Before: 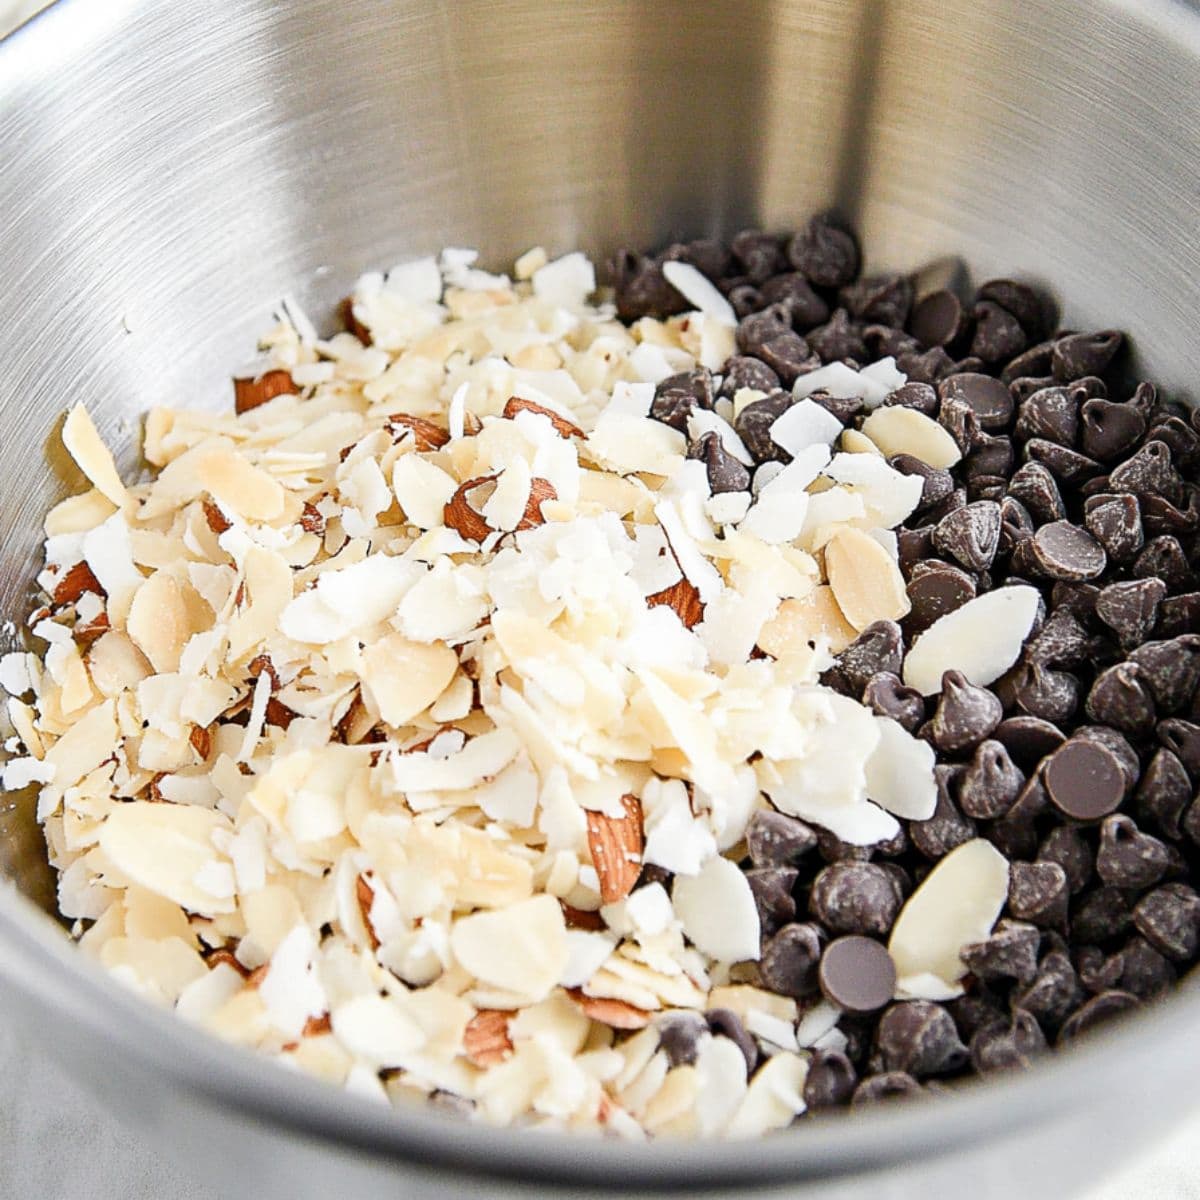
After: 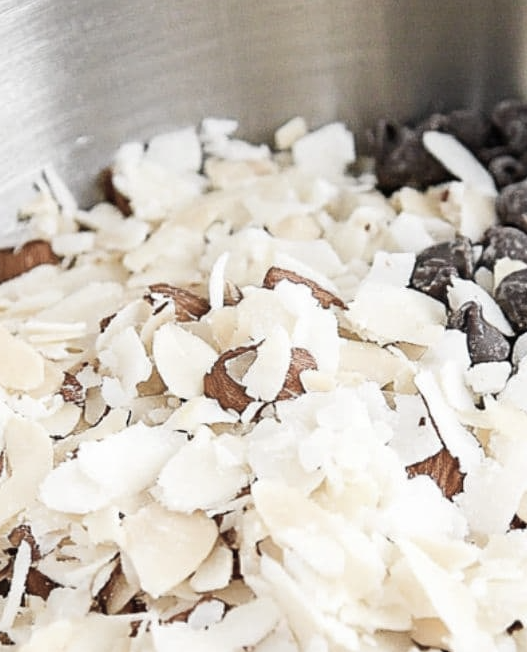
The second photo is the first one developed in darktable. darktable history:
crop: left 20.063%, top 10.858%, right 35.943%, bottom 34.728%
color correction: highlights b* -0.011, saturation 0.481
